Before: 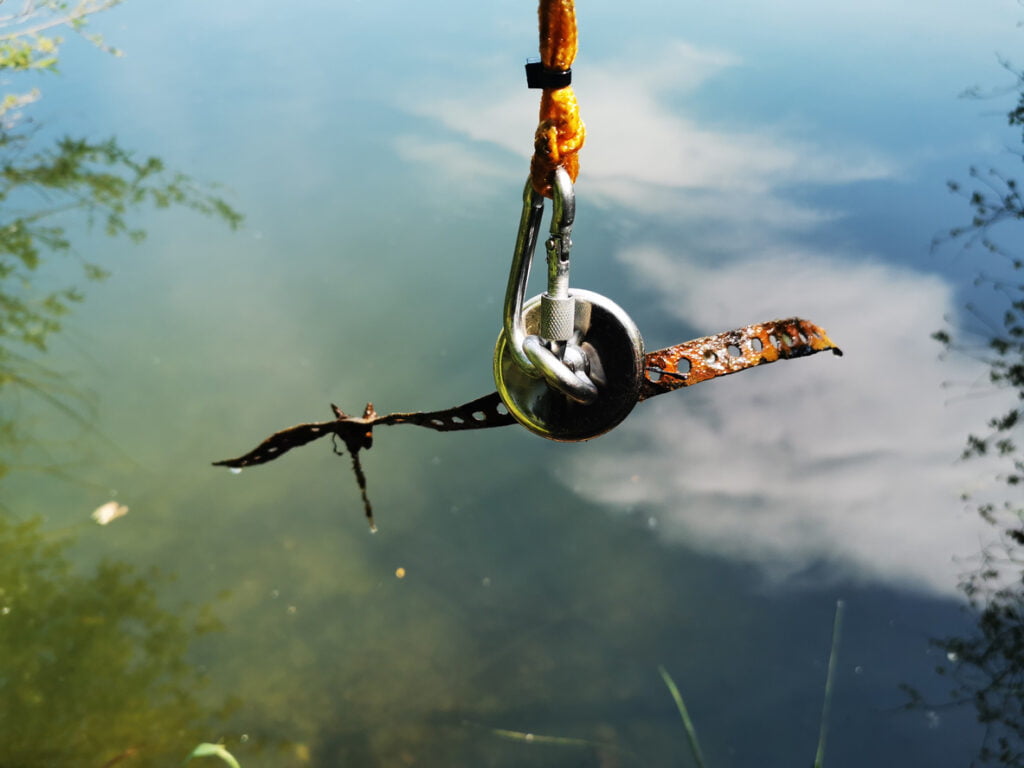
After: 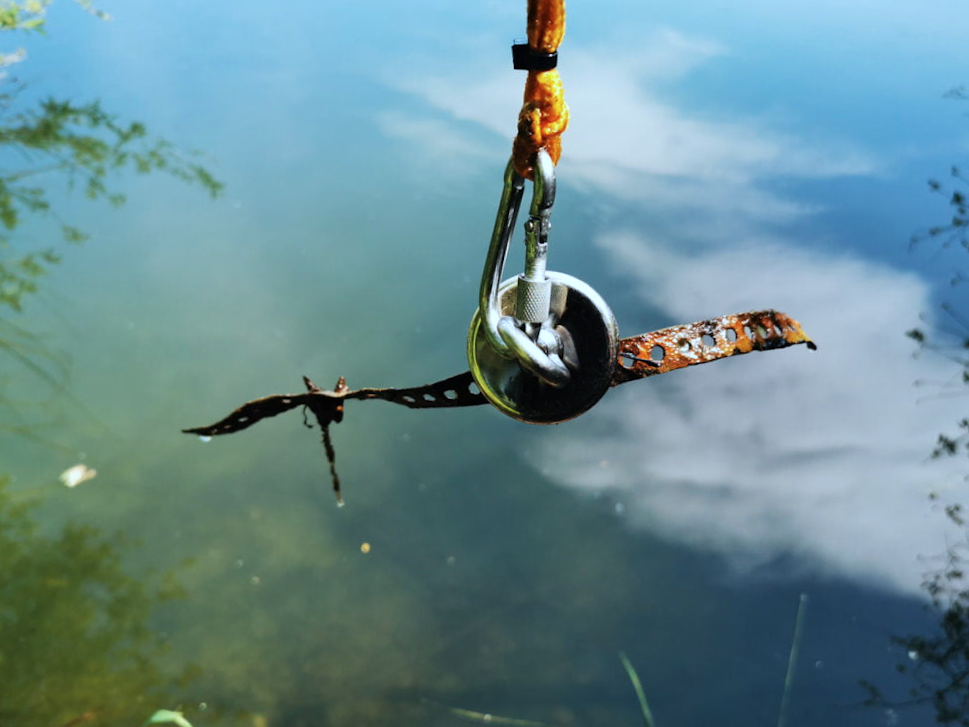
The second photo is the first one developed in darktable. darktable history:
crop and rotate: angle -2.44°
color calibration: illuminant F (fluorescent), F source F9 (Cool White Deluxe 4150 K) – high CRI, x 0.374, y 0.373, temperature 4150.26 K
tone equalizer: edges refinement/feathering 500, mask exposure compensation -1.57 EV, preserve details no
